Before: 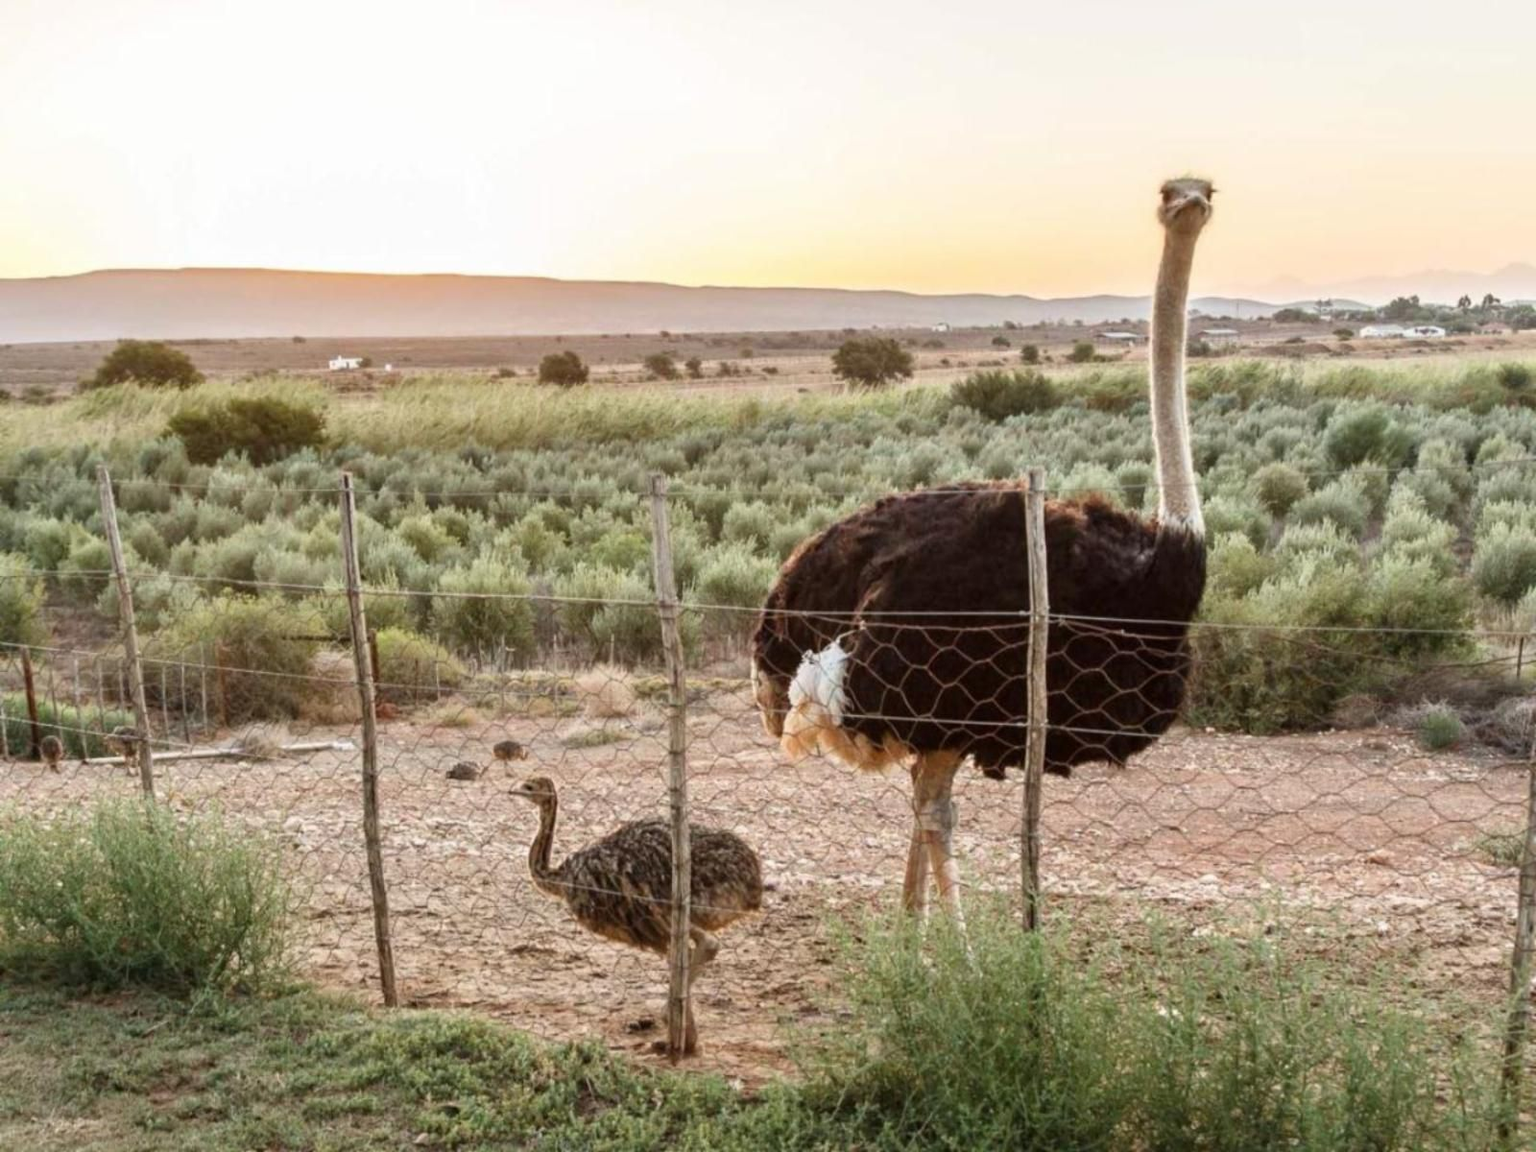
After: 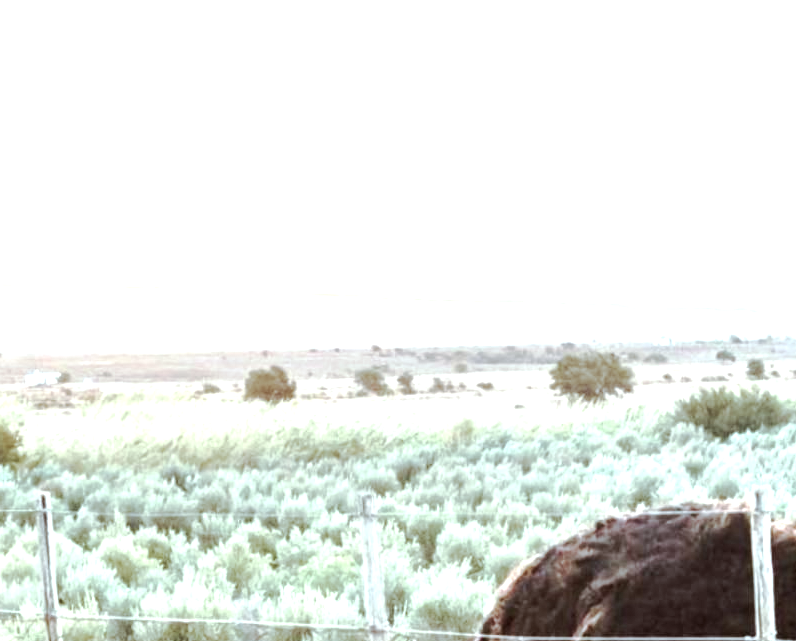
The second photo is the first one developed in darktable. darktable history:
crop: left 19.842%, right 30.382%, bottom 46.554%
color correction: highlights a* -12.64, highlights b* -17.89, saturation 0.7
exposure: black level correction 0, exposure 1.74 EV, compensate exposure bias true, compensate highlight preservation false
base curve: preserve colors none
tone curve: curves: ch0 [(0, 0) (0.052, 0.018) (0.236, 0.207) (0.41, 0.417) (0.485, 0.518) (0.54, 0.584) (0.625, 0.666) (0.845, 0.828) (0.994, 0.964)]; ch1 [(0, 0) (0.136, 0.146) (0.317, 0.34) (0.382, 0.408) (0.434, 0.441) (0.472, 0.479) (0.498, 0.501) (0.557, 0.558) (0.616, 0.59) (0.739, 0.7) (1, 1)]; ch2 [(0, 0) (0.352, 0.403) (0.447, 0.466) (0.482, 0.482) (0.528, 0.526) (0.586, 0.577) (0.618, 0.621) (0.785, 0.747) (1, 1)], preserve colors none
